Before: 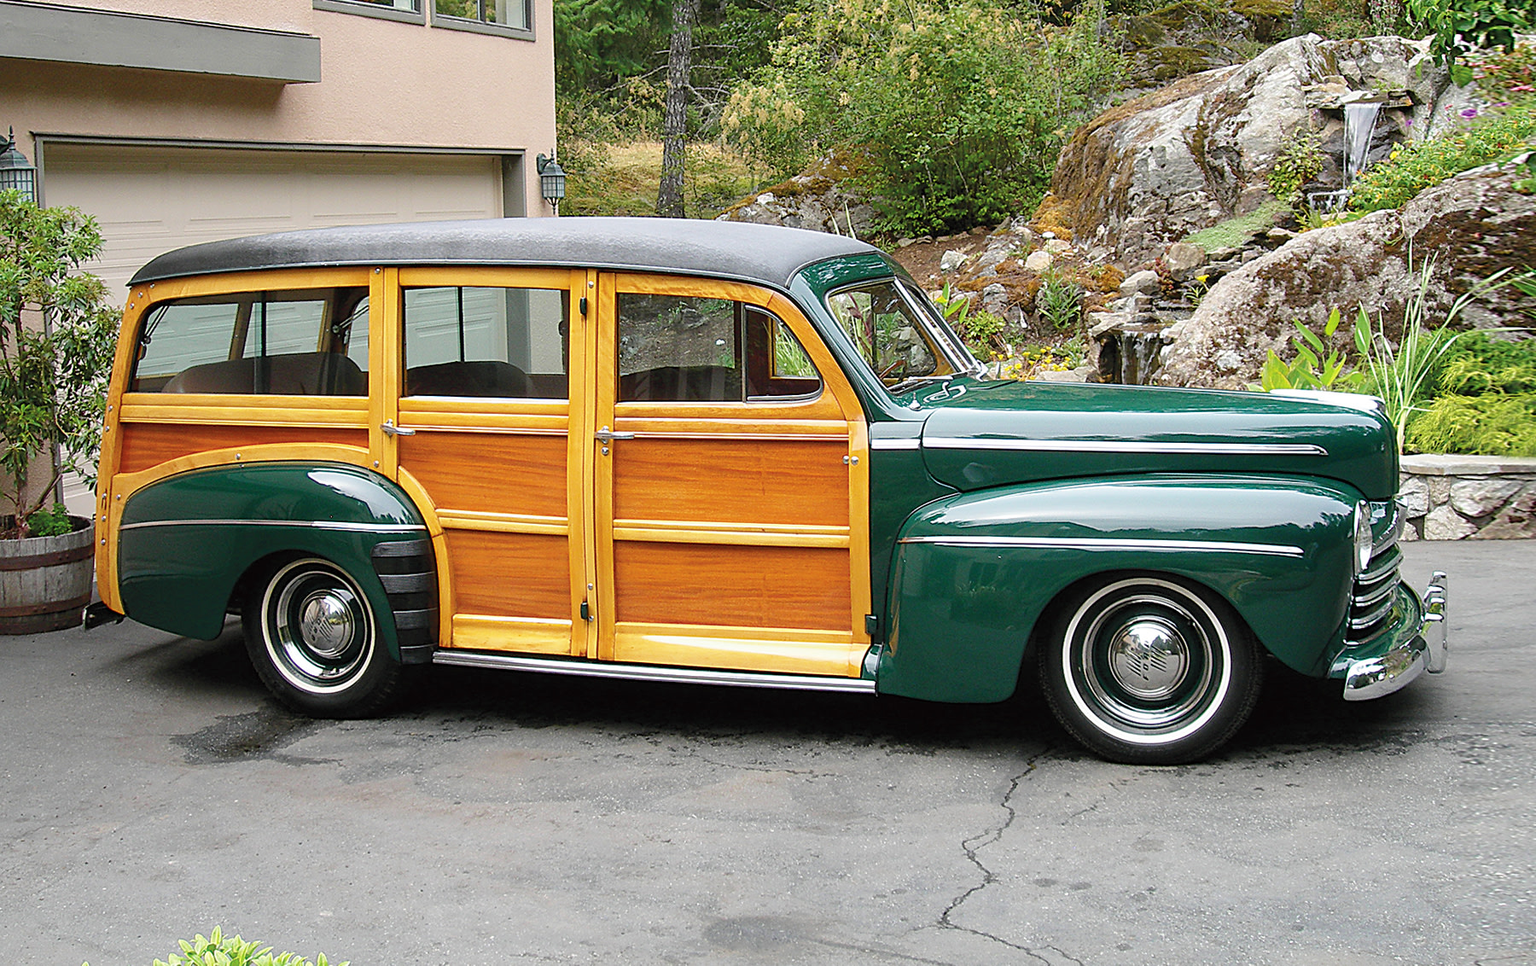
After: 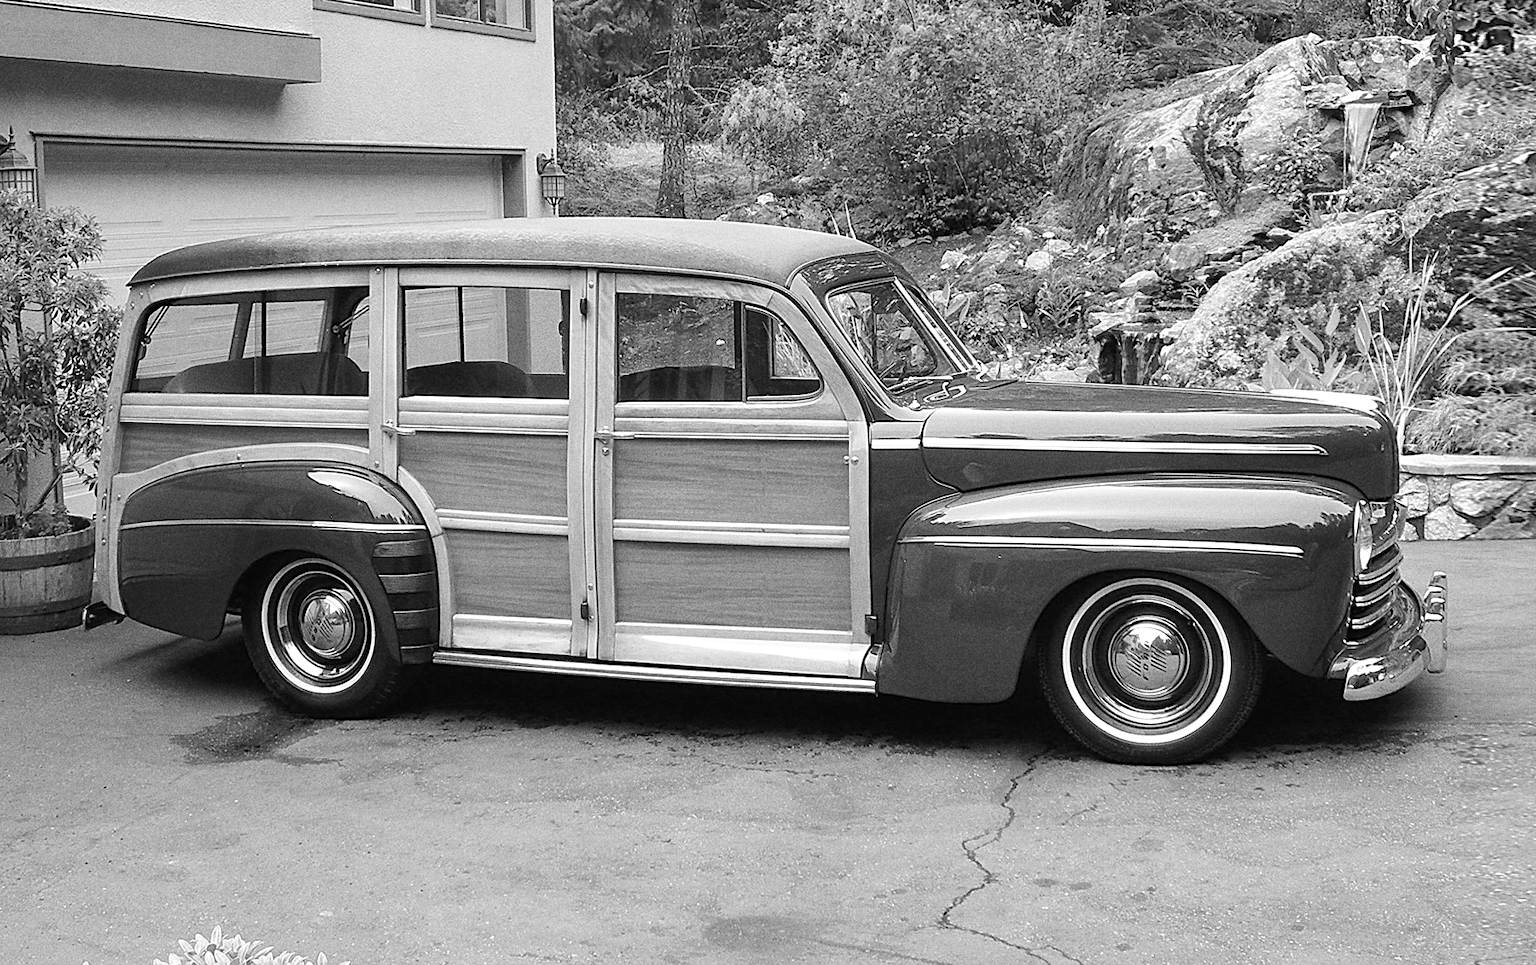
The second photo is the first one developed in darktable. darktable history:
grain: coarseness 11.82 ISO, strength 36.67%, mid-tones bias 74.17%
monochrome: on, module defaults
exposure: exposure 0.161 EV, compensate highlight preservation false
shadows and highlights: shadows 25, highlights -25
